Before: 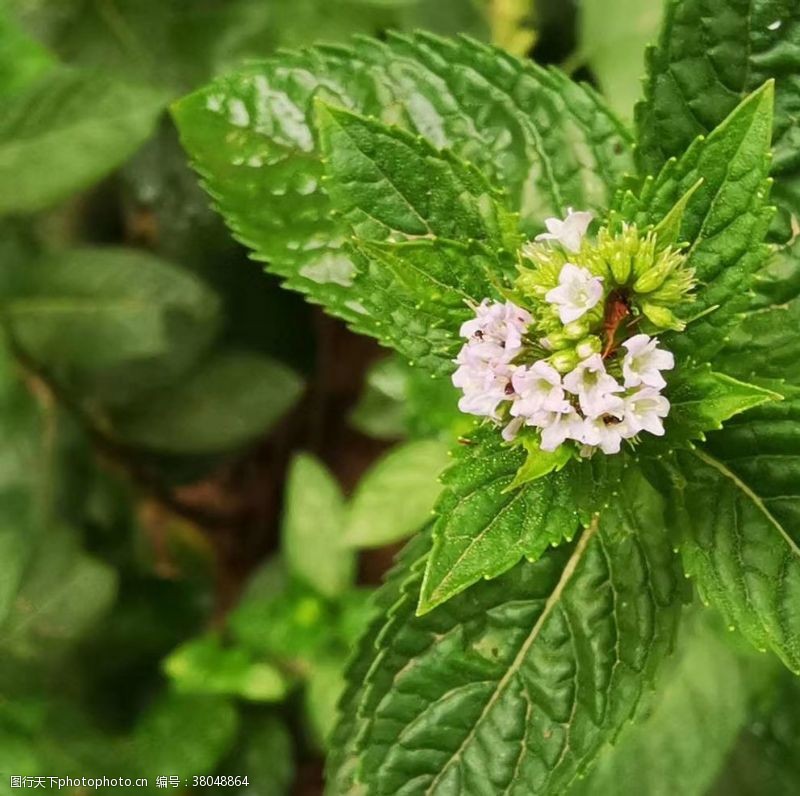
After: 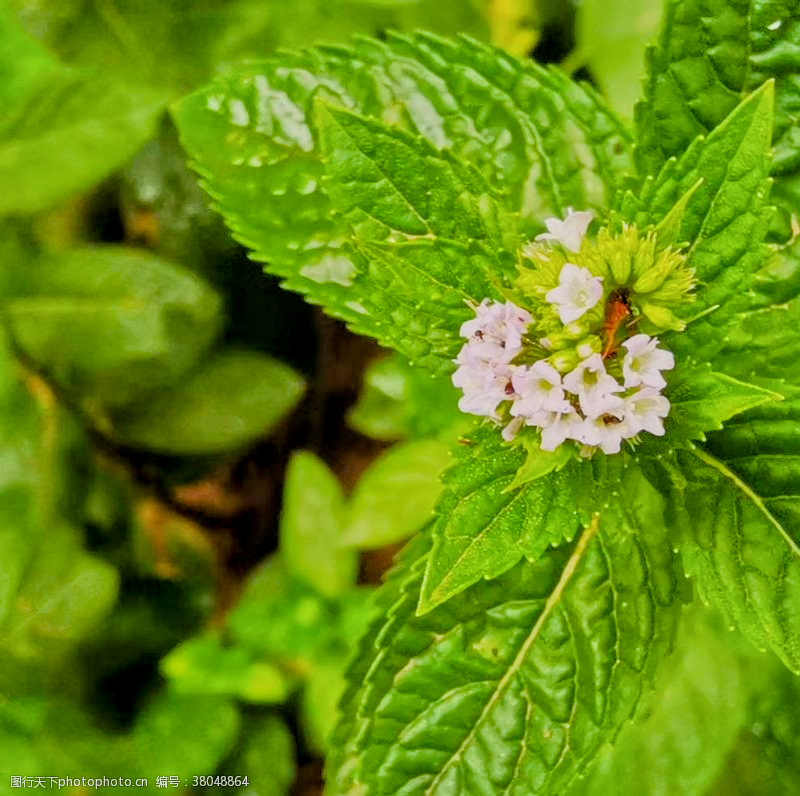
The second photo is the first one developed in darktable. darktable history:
filmic rgb "scene-referred default": black relative exposure -7.65 EV, white relative exposure 4.56 EV, hardness 3.61
local contrast: on, module defaults
color balance rgb: perceptual saturation grading › global saturation 25%, global vibrance 20%
tone equalizer "relight: fill-in": -7 EV 0.15 EV, -6 EV 0.6 EV, -5 EV 1.15 EV, -4 EV 1.33 EV, -3 EV 1.15 EV, -2 EV 0.6 EV, -1 EV 0.15 EV, mask exposure compensation -0.5 EV
